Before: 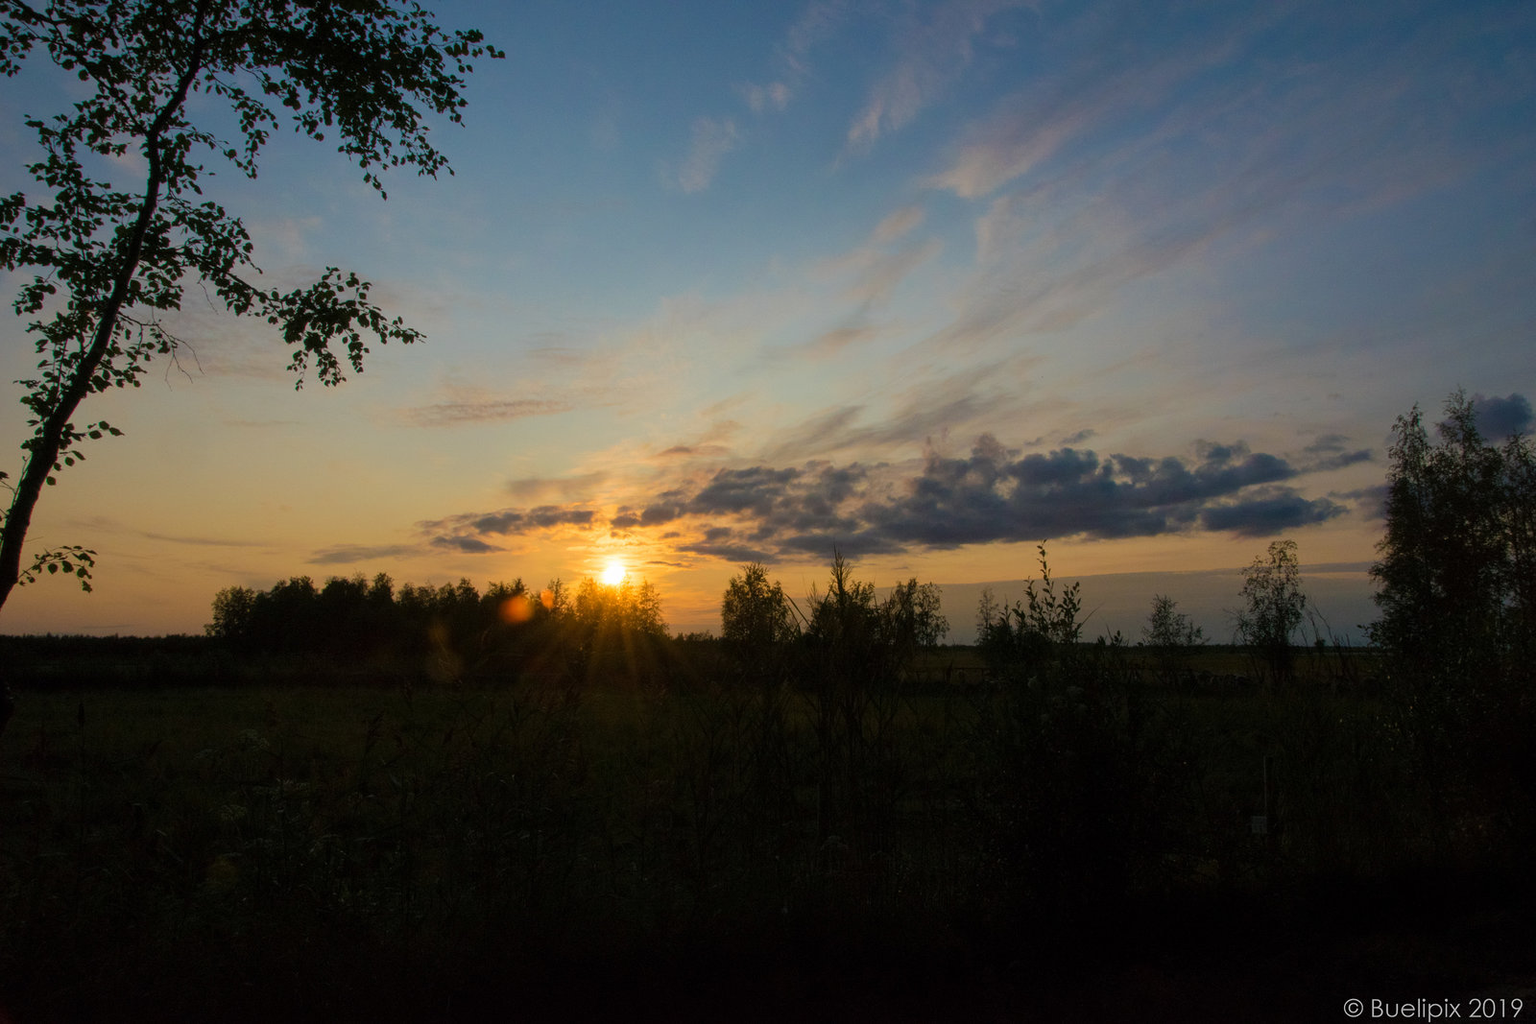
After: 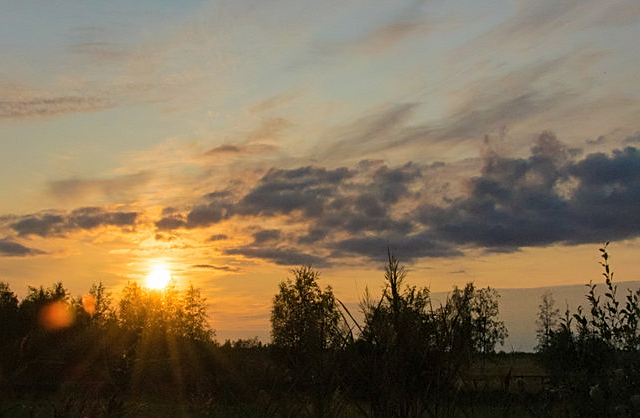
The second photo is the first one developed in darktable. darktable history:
shadows and highlights: highlights color adjustment 0.594%, soften with gaussian
sharpen: on, module defaults
crop: left 30.09%, top 30.01%, right 29.698%, bottom 30.038%
color correction: highlights a* 0.035, highlights b* -0.417
